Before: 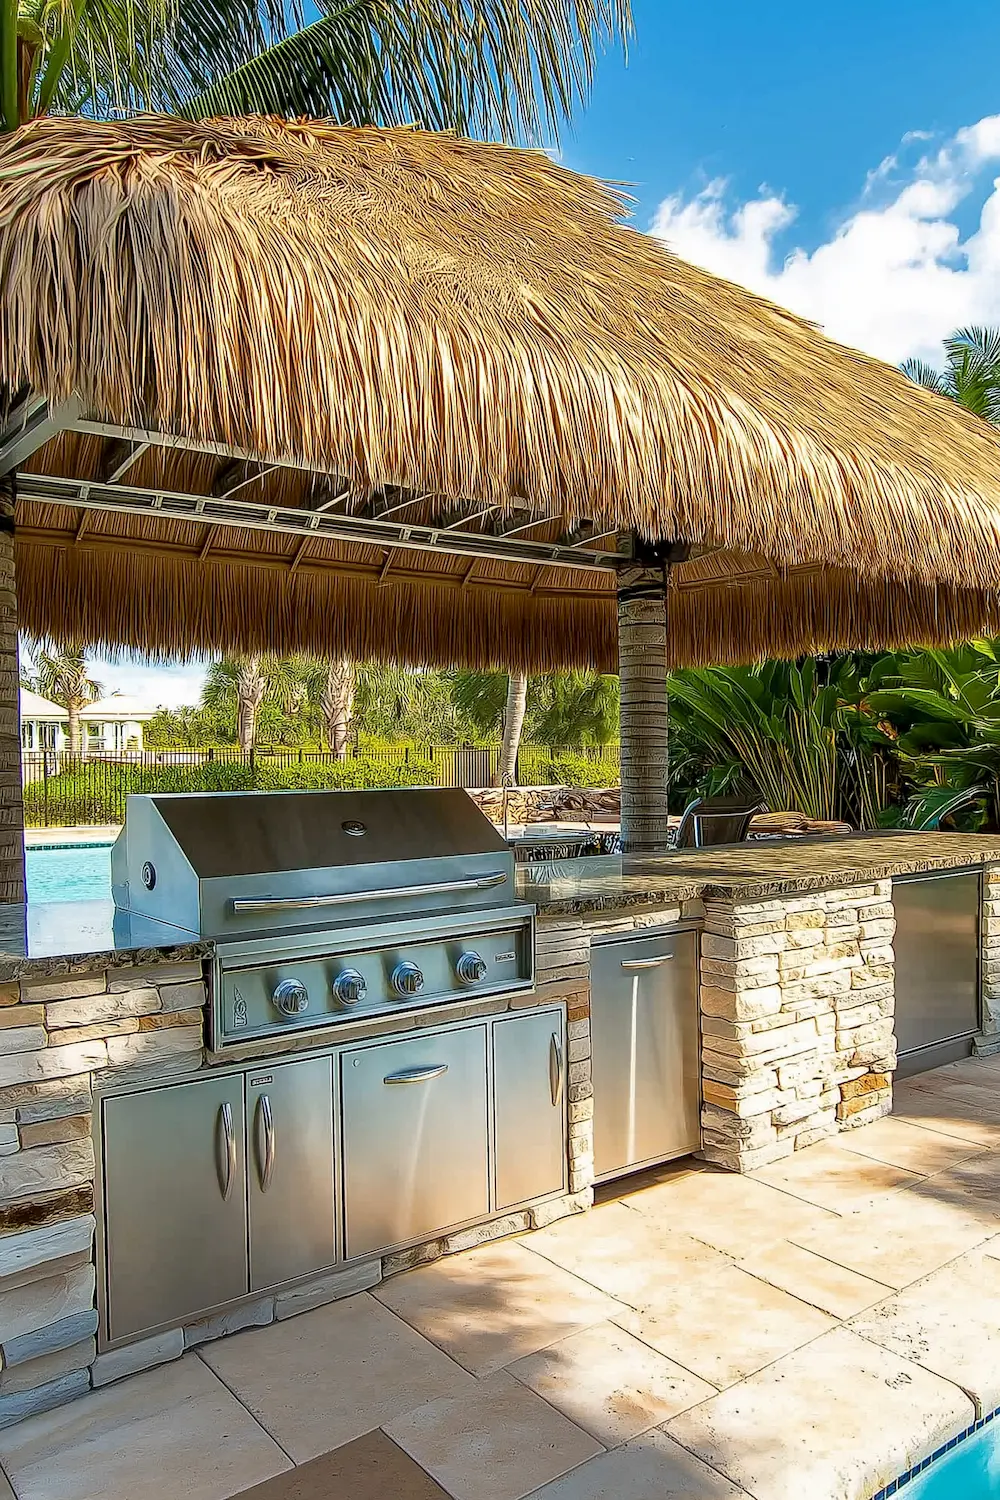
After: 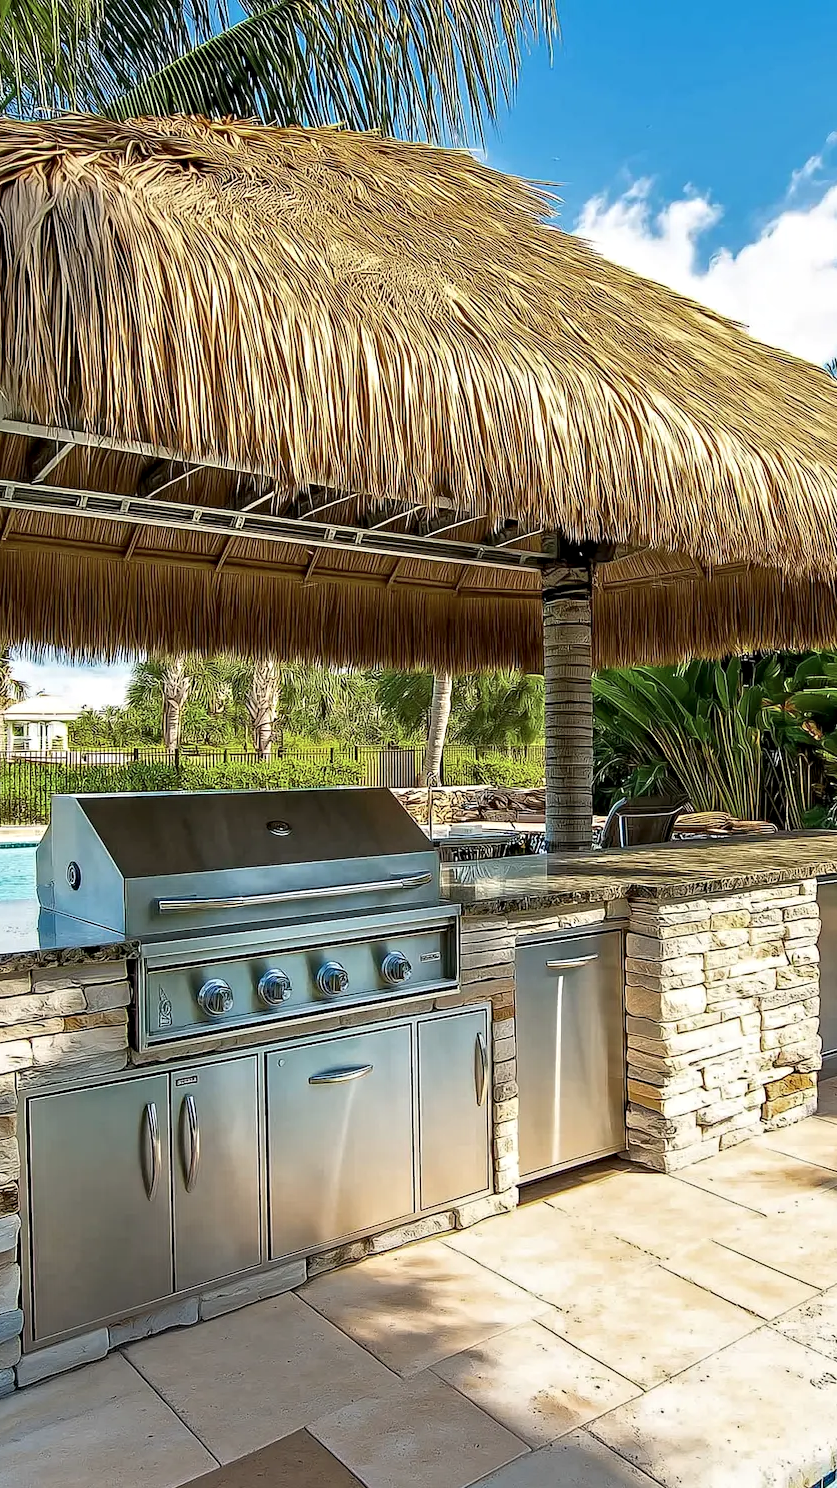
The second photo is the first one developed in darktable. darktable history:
crop: left 7.598%, right 7.873%
contrast equalizer: y [[0.5, 0.5, 0.544, 0.569, 0.5, 0.5], [0.5 ×6], [0.5 ×6], [0 ×6], [0 ×6]]
color zones: curves: ch1 [(0.113, 0.438) (0.75, 0.5)]; ch2 [(0.12, 0.526) (0.75, 0.5)]
